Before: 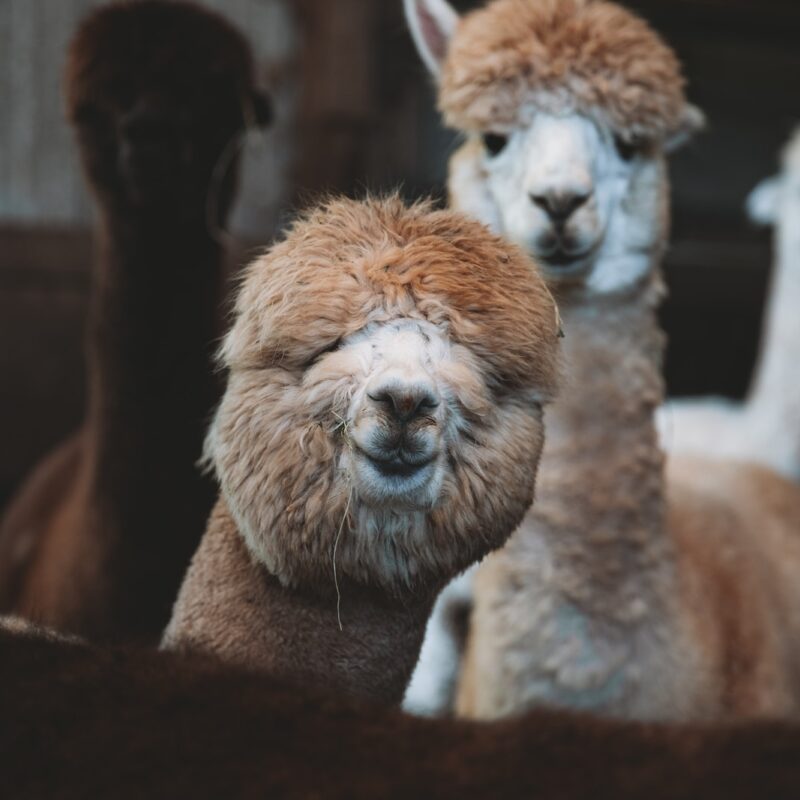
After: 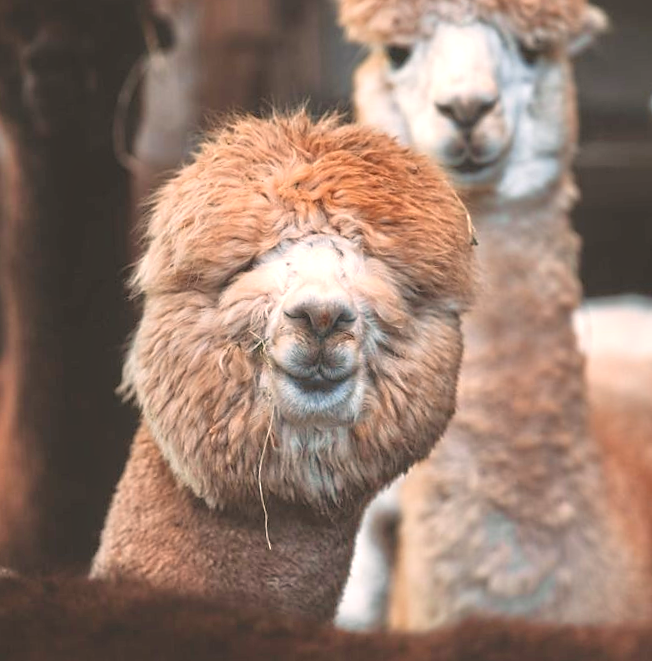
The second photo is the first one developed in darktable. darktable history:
crop: left 9.807%, top 6.259%, right 7.334%, bottom 2.177%
exposure: black level correction 0, exposure 0.5 EV, compensate exposure bias true, compensate highlight preservation false
sharpen: radius 1.458, amount 0.398, threshold 1.271
rotate and perspective: rotation -3°, crop left 0.031, crop right 0.968, crop top 0.07, crop bottom 0.93
tone equalizer: -7 EV 0.15 EV, -6 EV 0.6 EV, -5 EV 1.15 EV, -4 EV 1.33 EV, -3 EV 1.15 EV, -2 EV 0.6 EV, -1 EV 0.15 EV, mask exposure compensation -0.5 EV
white balance: red 1.127, blue 0.943
